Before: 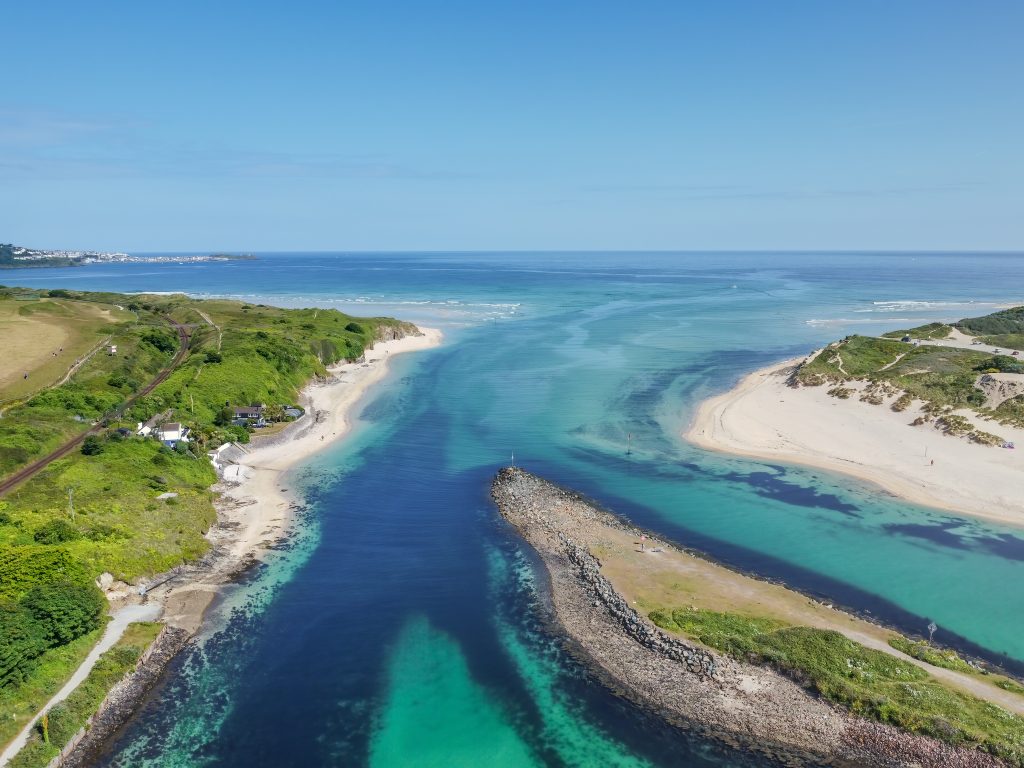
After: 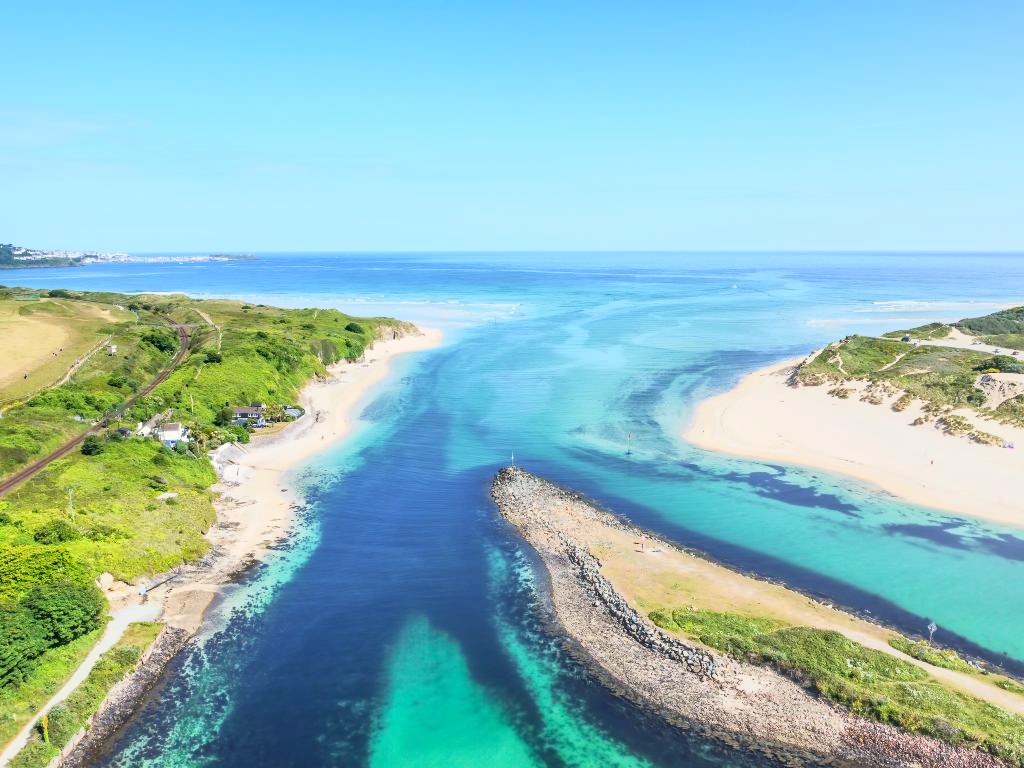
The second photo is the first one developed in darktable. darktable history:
base curve: curves: ch0 [(0, 0) (0.088, 0.125) (0.176, 0.251) (0.354, 0.501) (0.613, 0.749) (1, 0.877)]
exposure: black level correction 0.001, exposure 0.5 EV, compensate highlight preservation false
